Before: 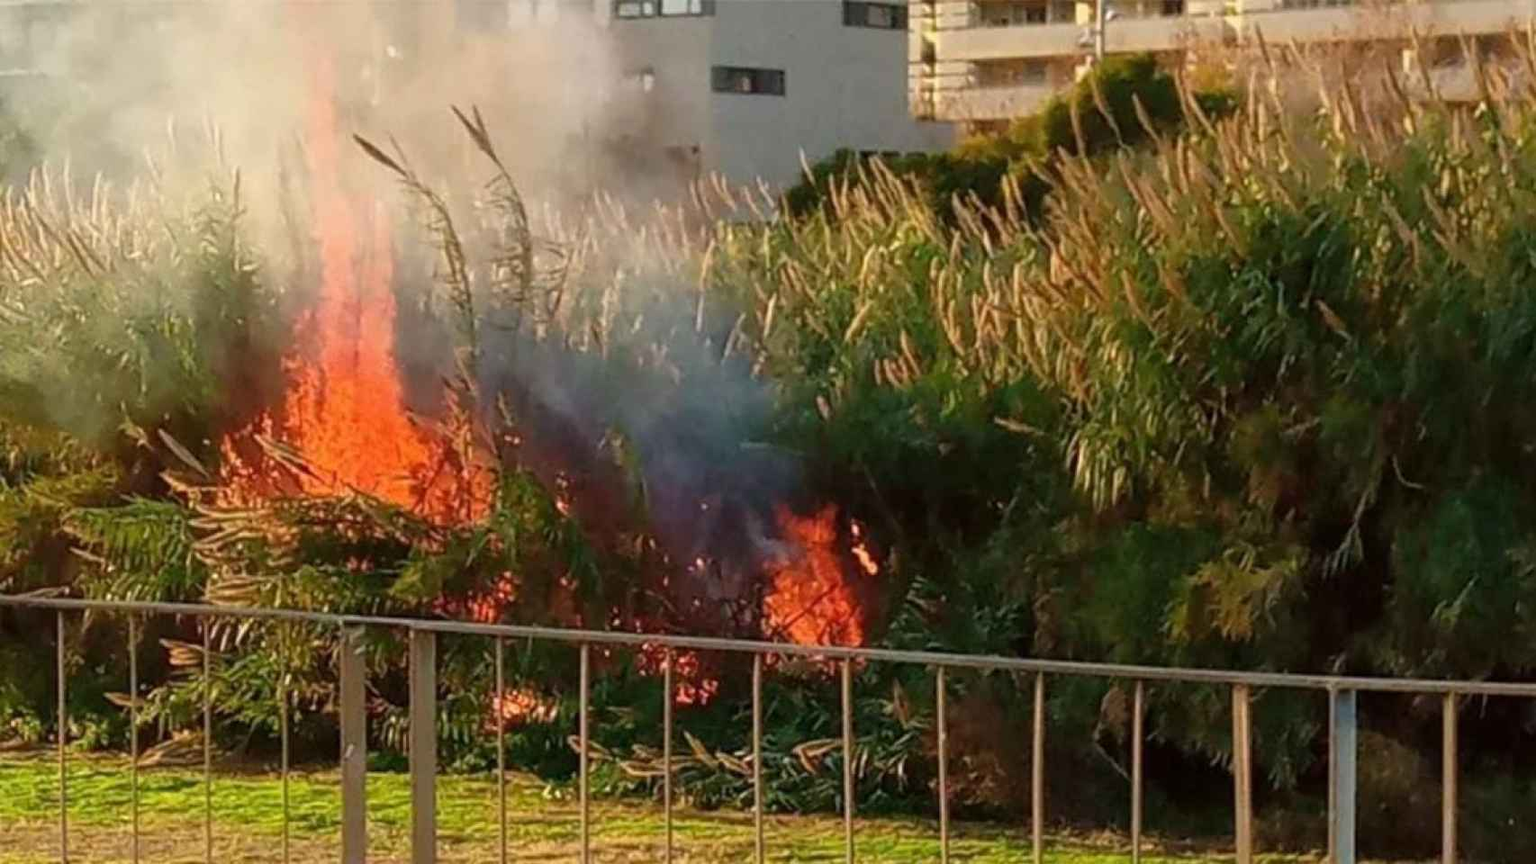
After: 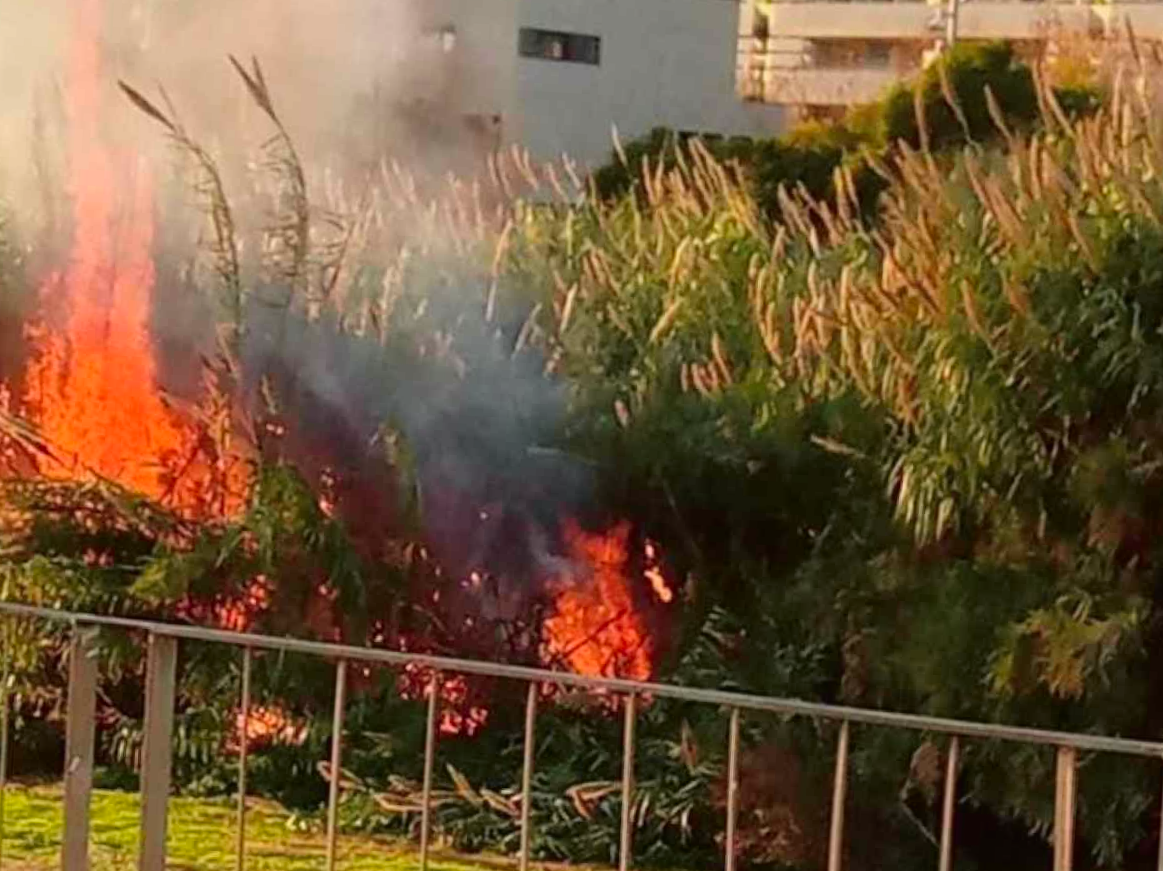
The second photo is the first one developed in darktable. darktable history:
tone curve: curves: ch0 [(0, 0.013) (0.036, 0.035) (0.274, 0.288) (0.504, 0.536) (0.844, 0.84) (1, 0.97)]; ch1 [(0, 0) (0.389, 0.403) (0.462, 0.48) (0.499, 0.5) (0.522, 0.534) (0.567, 0.588) (0.626, 0.645) (0.749, 0.781) (1, 1)]; ch2 [(0, 0) (0.457, 0.486) (0.5, 0.501) (0.533, 0.539) (0.599, 0.6) (0.704, 0.732) (1, 1)], color space Lab, independent channels, preserve colors none
crop and rotate: angle -3.28°, left 14.011%, top 0.03%, right 10.946%, bottom 0.058%
